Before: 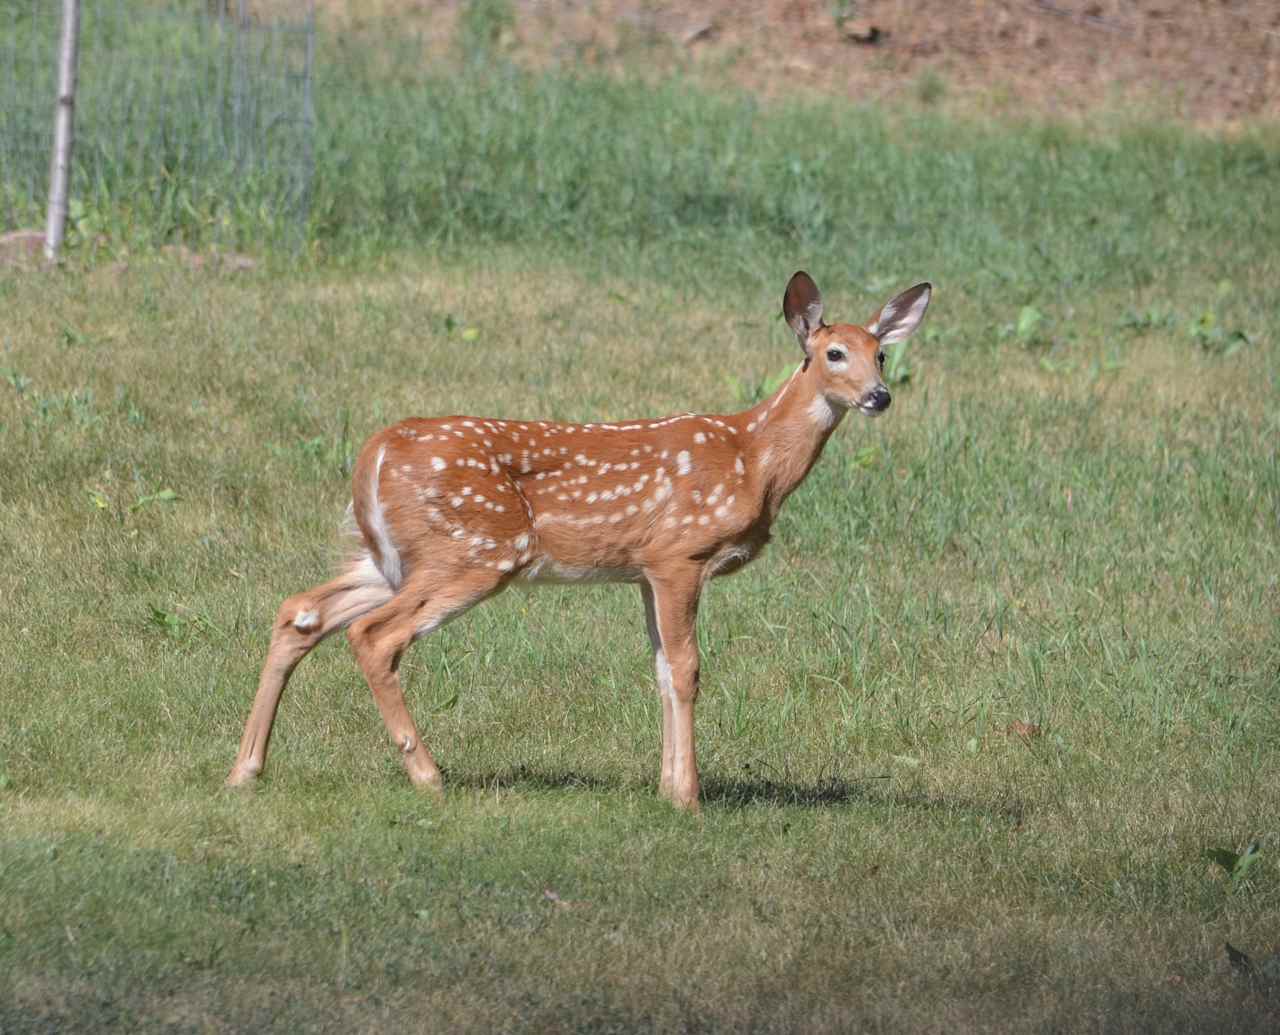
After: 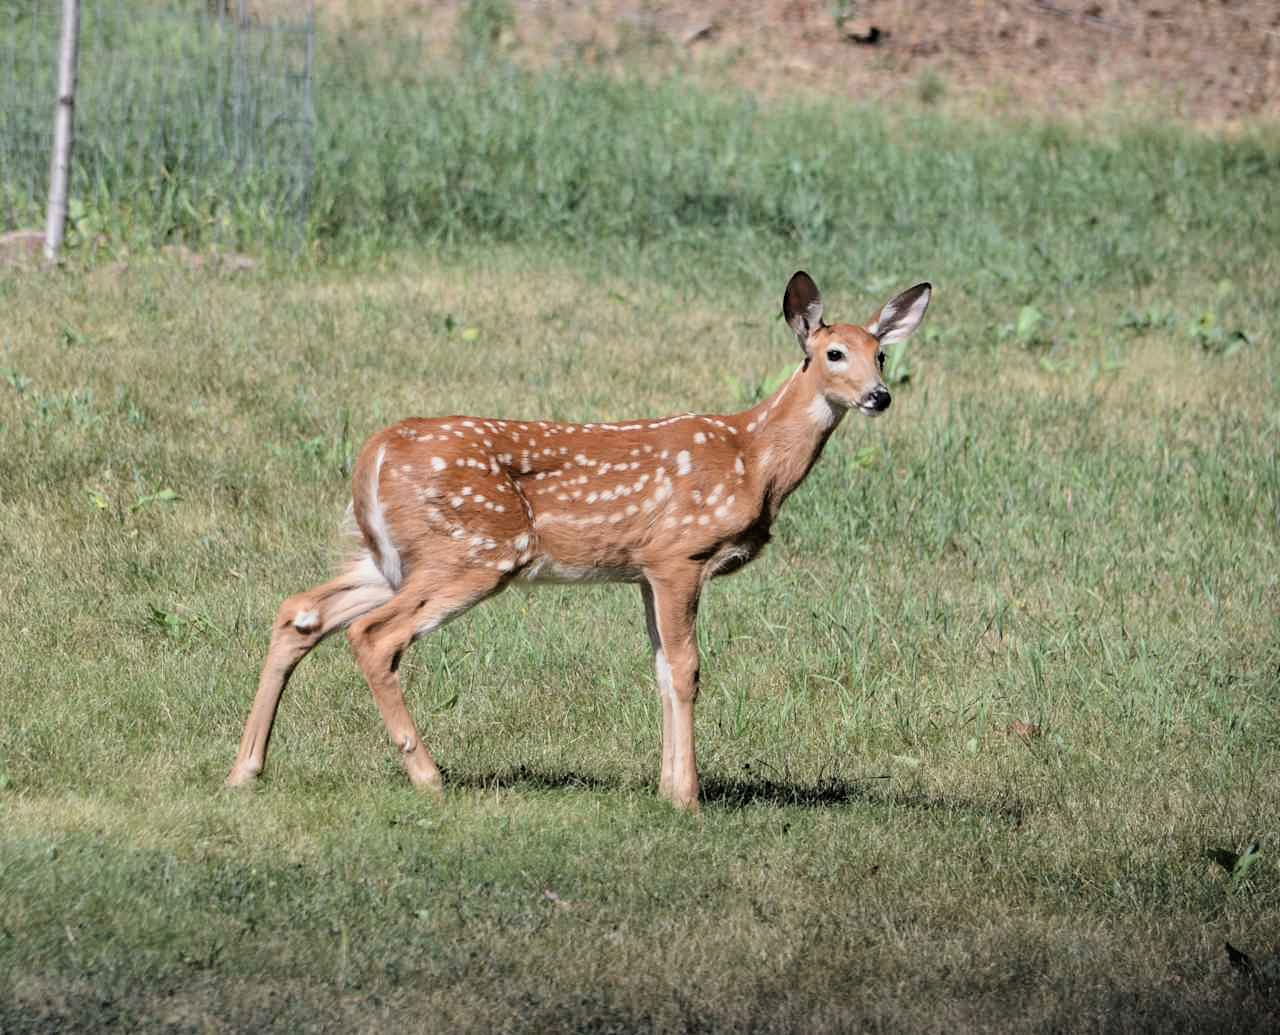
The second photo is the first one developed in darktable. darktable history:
filmic rgb: black relative exposure -4 EV, white relative exposure 2.99 EV, threshold 5.95 EV, hardness 3.02, contrast 1.487, enable highlight reconstruction true
contrast brightness saturation: saturation -0.047
